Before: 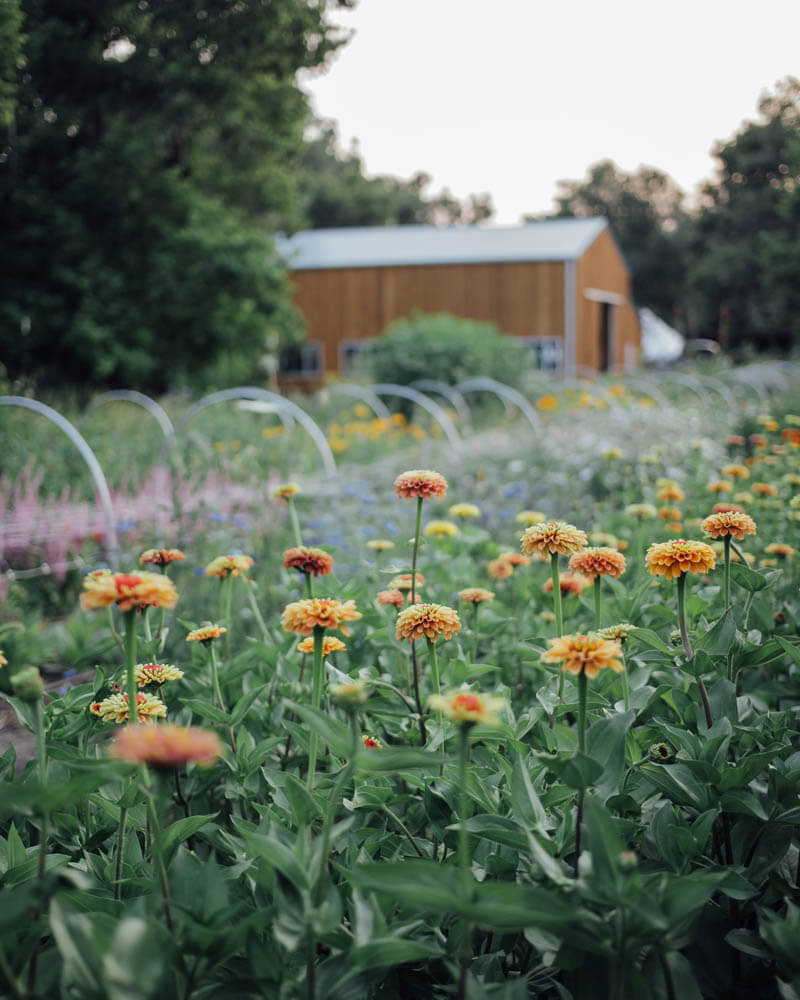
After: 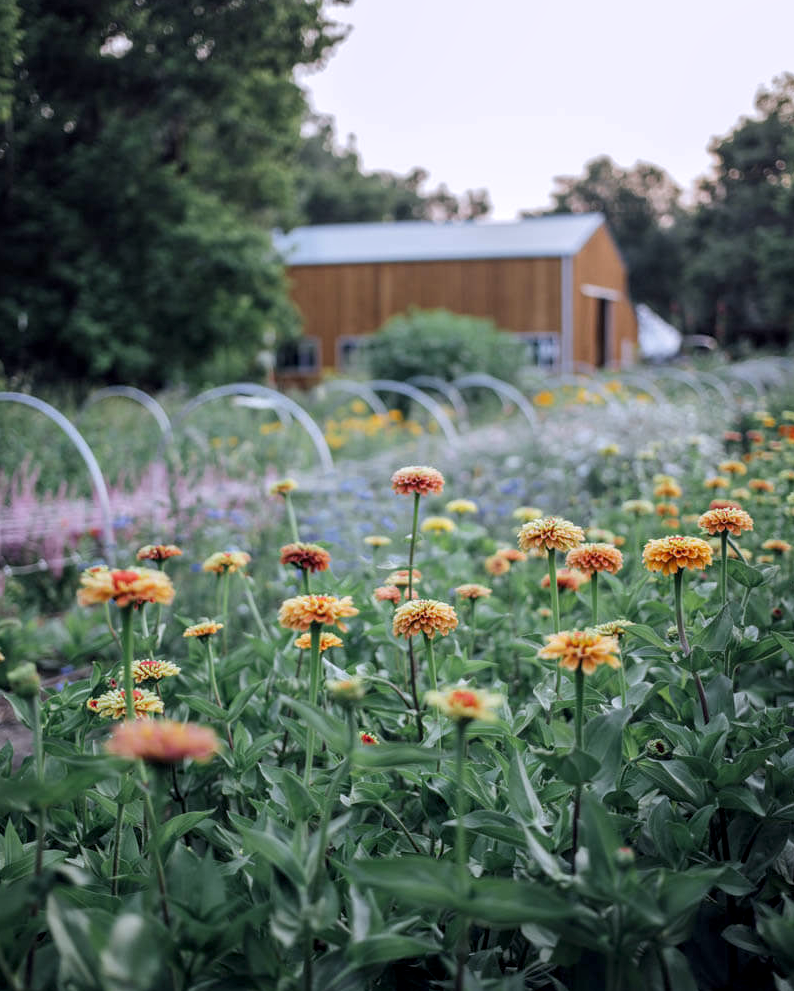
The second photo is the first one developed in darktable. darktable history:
white balance: red 1.004, blue 1.096
local contrast: on, module defaults
crop: left 0.434%, top 0.485%, right 0.244%, bottom 0.386%
